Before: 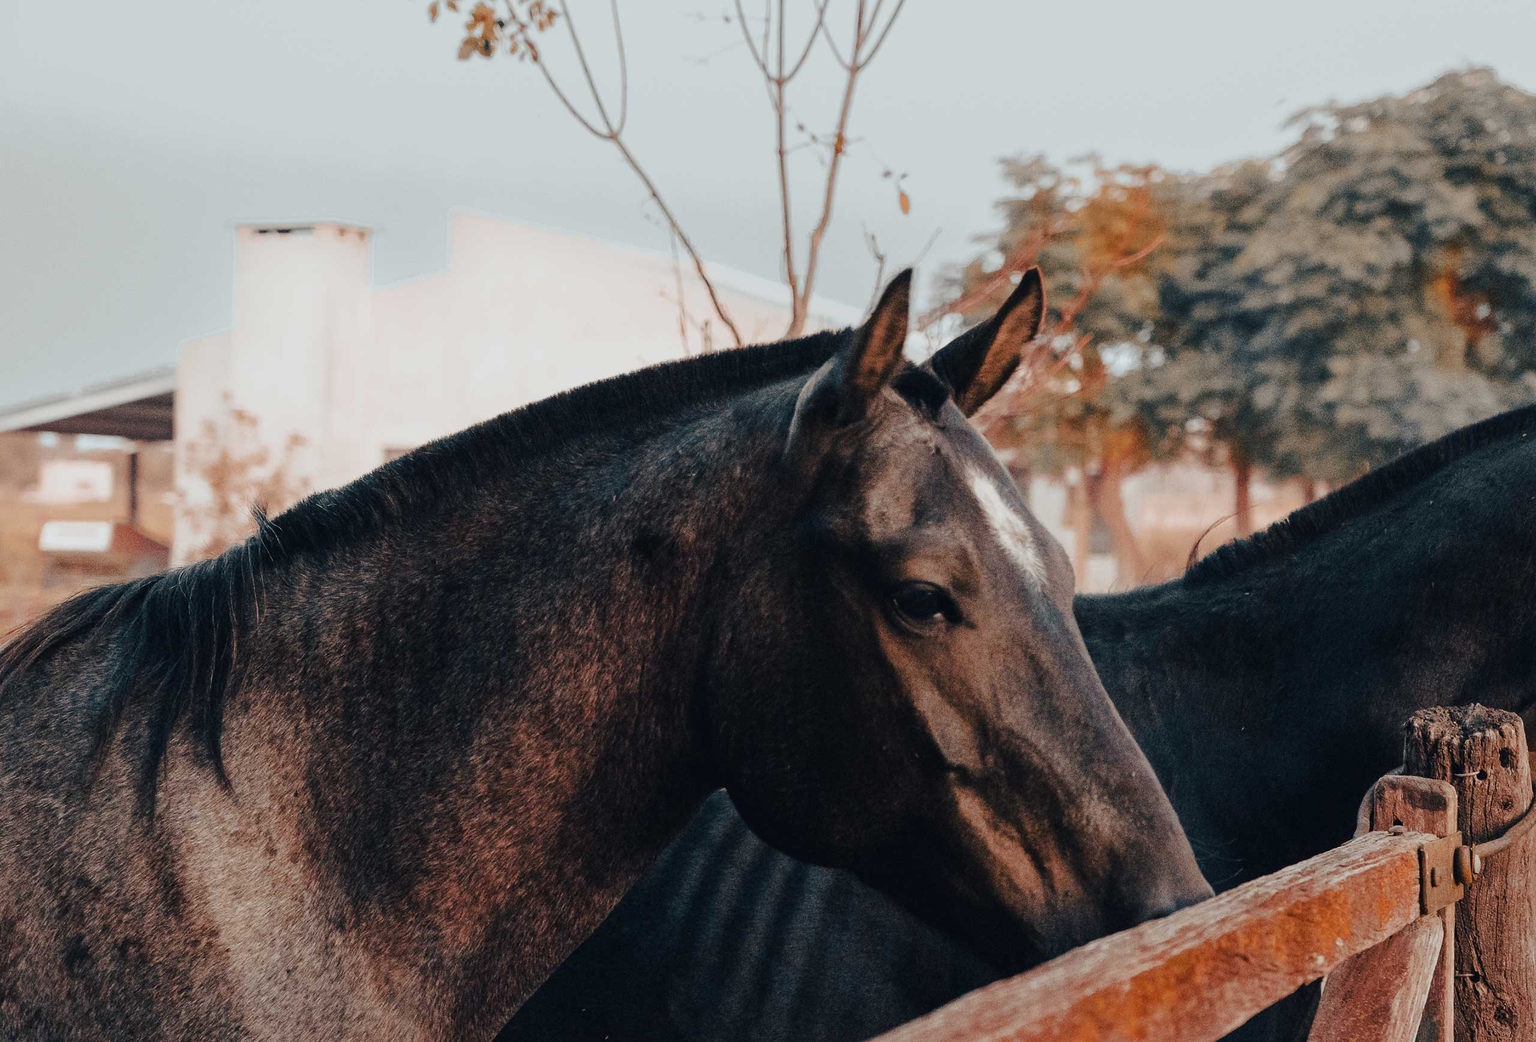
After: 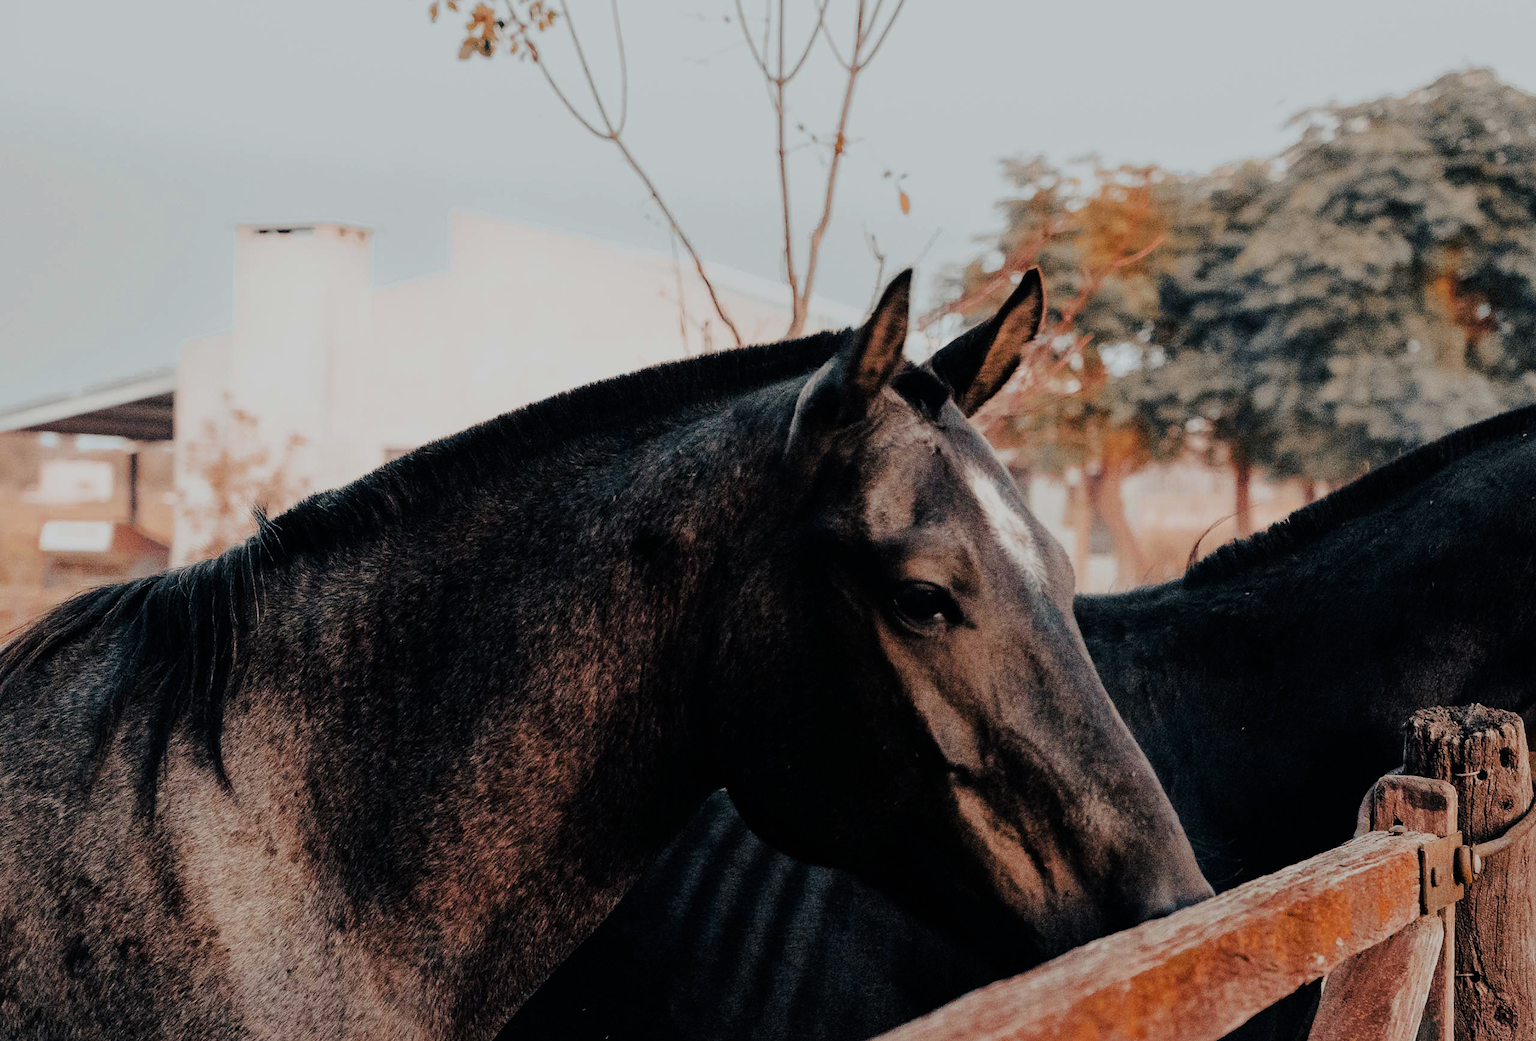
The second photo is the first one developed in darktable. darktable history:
filmic rgb: black relative exposure -7.65 EV, white relative exposure 4.56 EV, hardness 3.61, contrast 1.117
